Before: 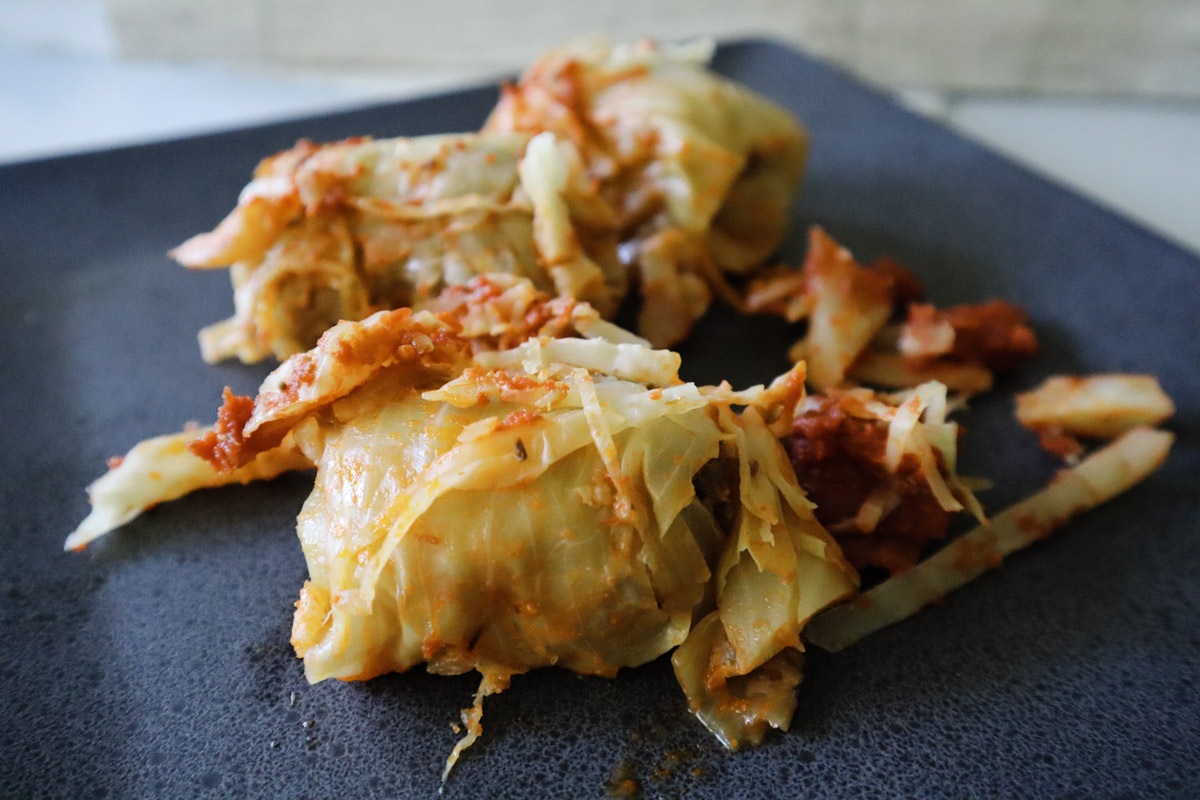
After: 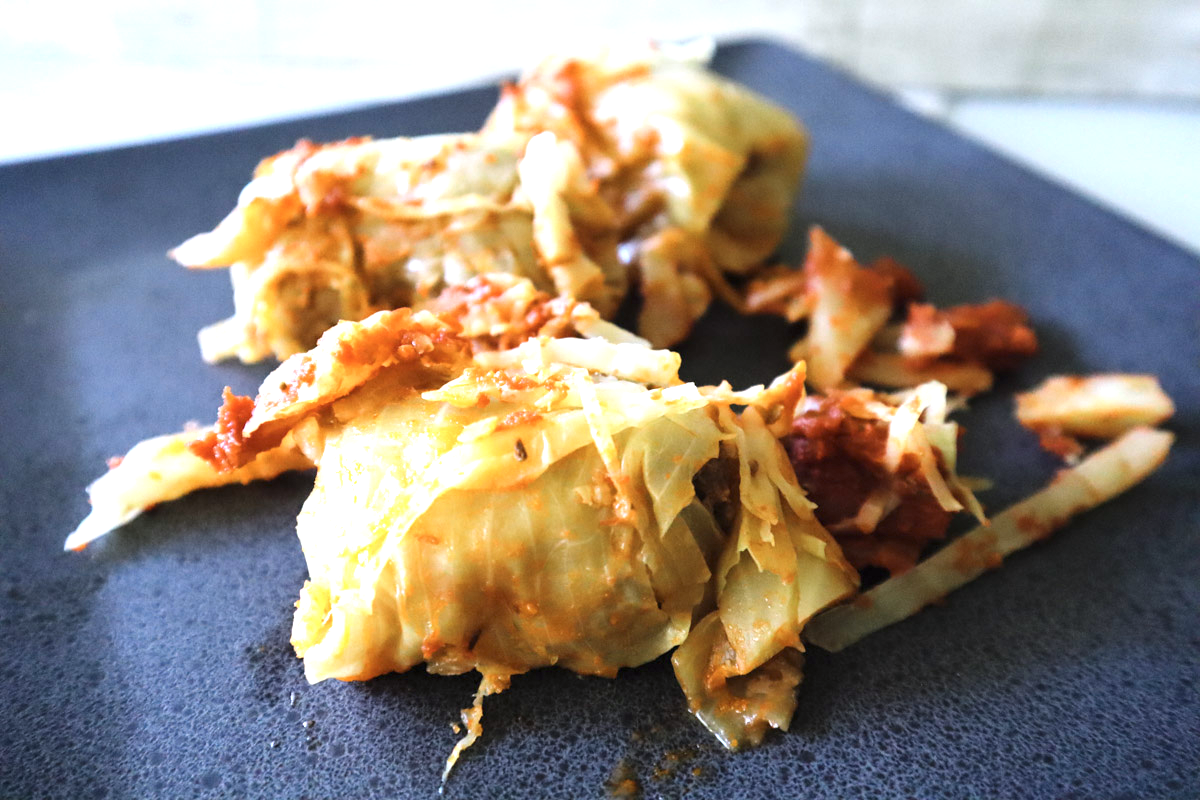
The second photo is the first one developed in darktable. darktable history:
exposure: black level correction 0, exposure 1.1 EV, compensate exposure bias true, compensate highlight preservation false
color calibration: illuminant as shot in camera, x 0.358, y 0.373, temperature 4628.91 K
